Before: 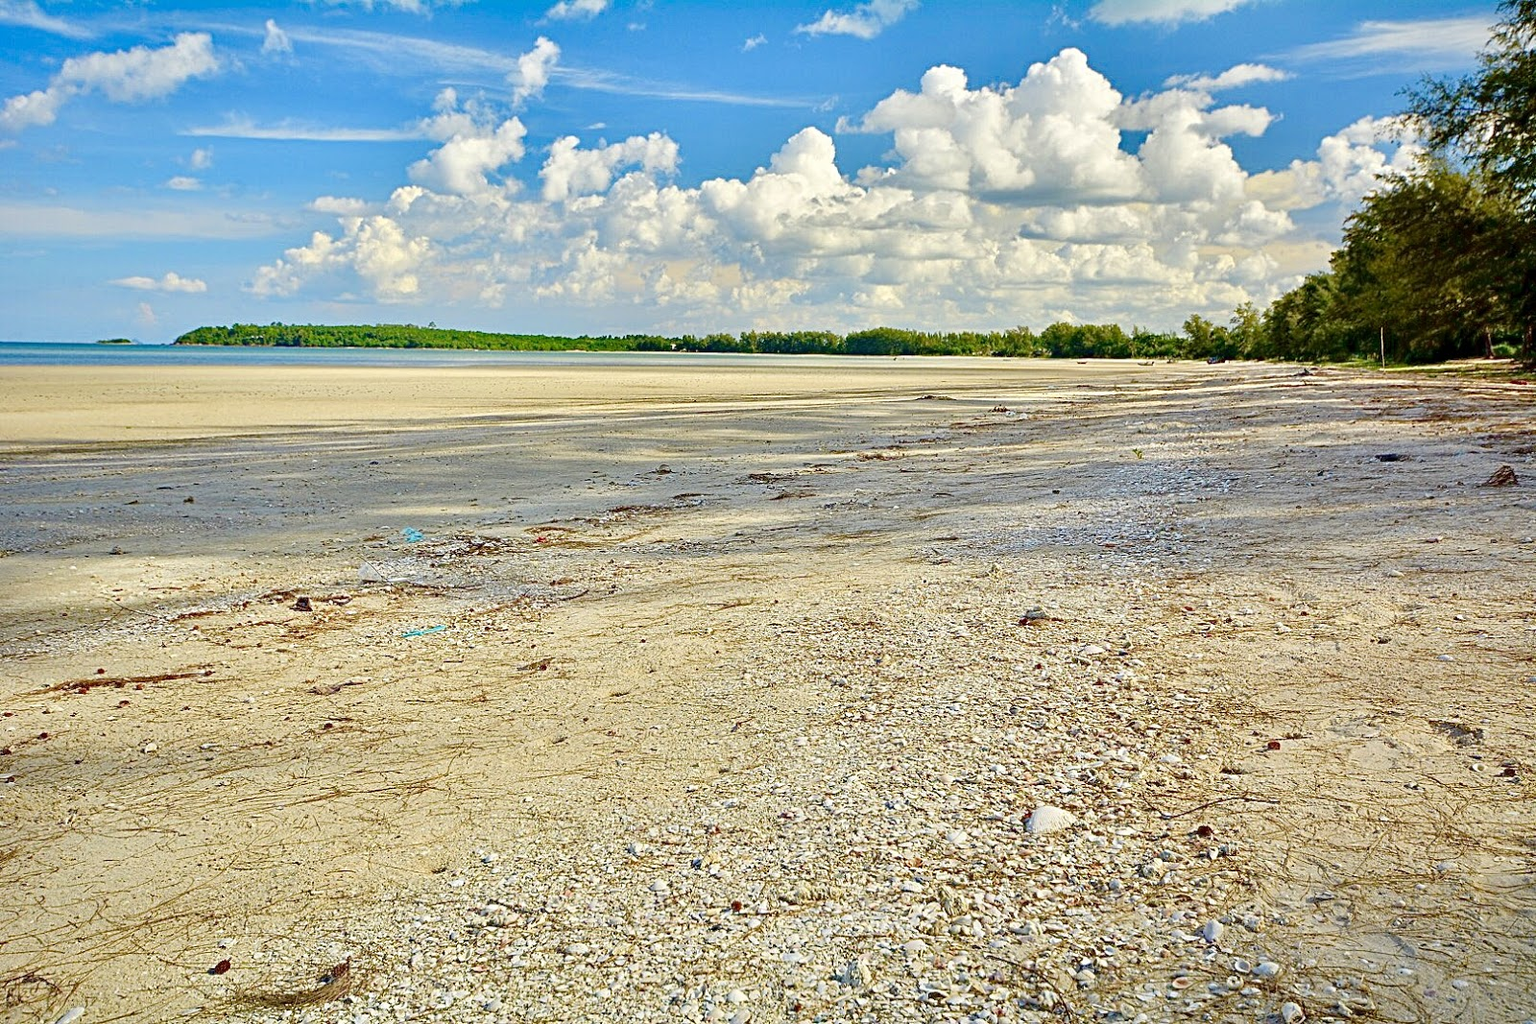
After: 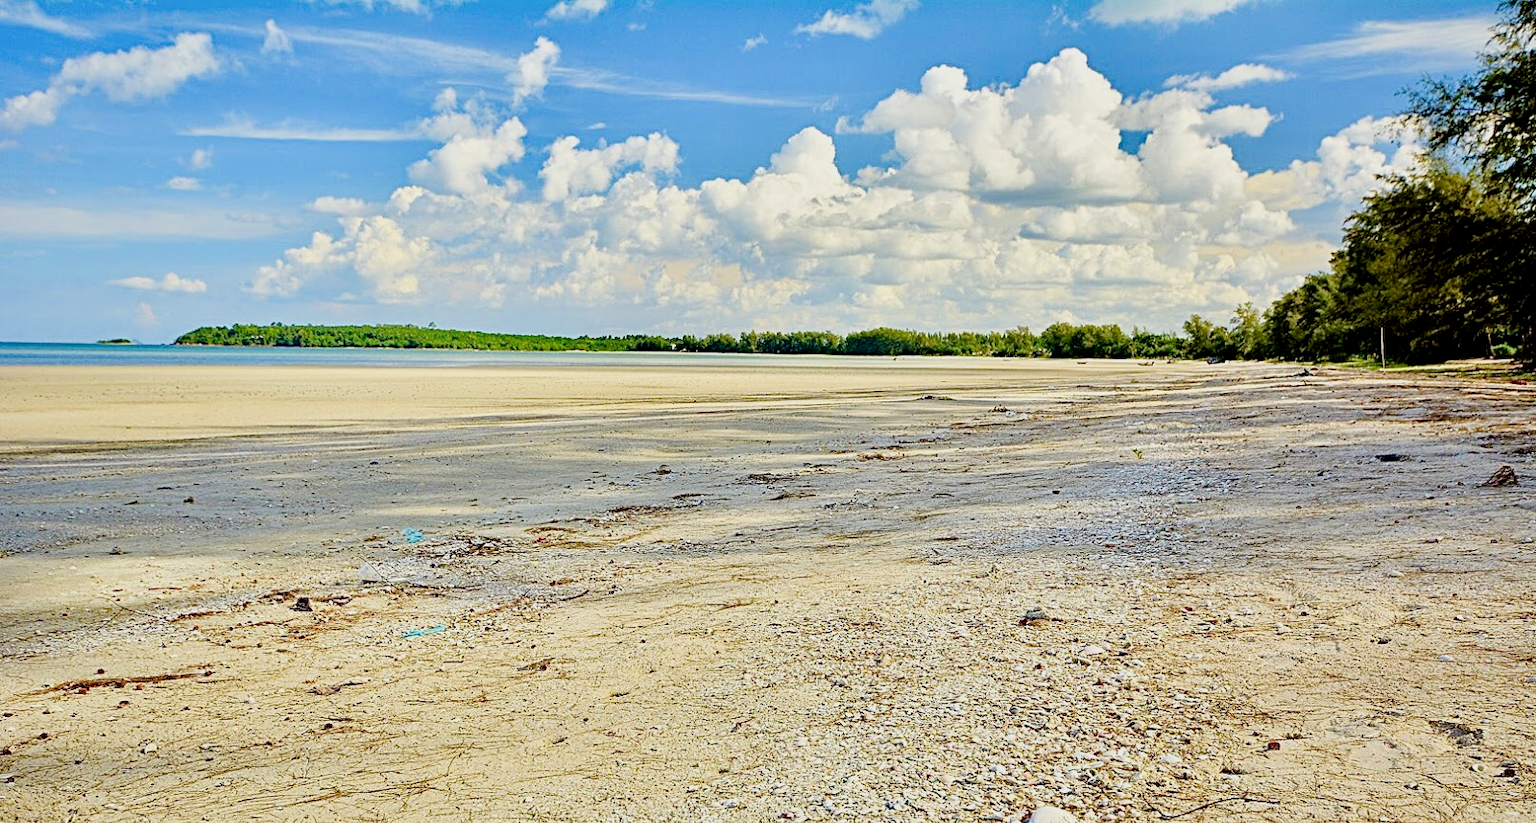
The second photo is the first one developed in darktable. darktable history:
crop: bottom 19.53%
filmic rgb: black relative exposure -7.73 EV, white relative exposure 4.41 EV, threshold 3.04 EV, target black luminance 0%, hardness 3.75, latitude 50.7%, contrast 1.078, highlights saturation mix 8.92%, shadows ↔ highlights balance -0.225%, preserve chrominance max RGB, iterations of high-quality reconstruction 0, enable highlight reconstruction true
exposure: black level correction 0.005, exposure 0.283 EV, compensate highlight preservation false
